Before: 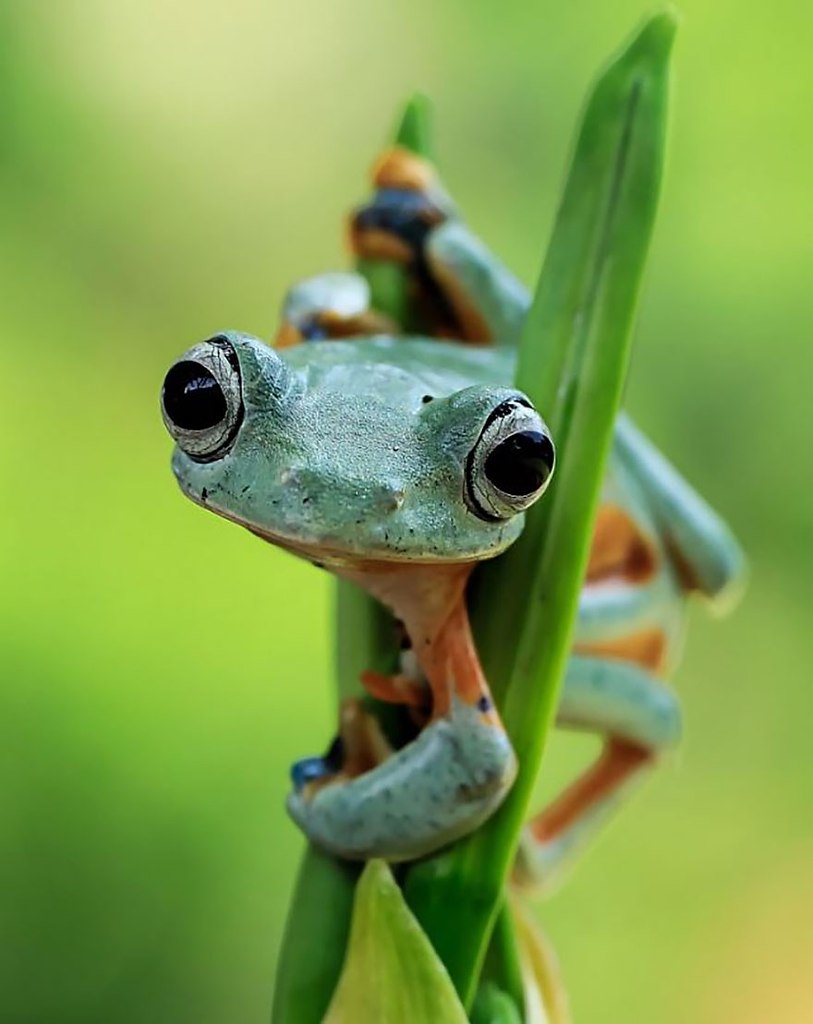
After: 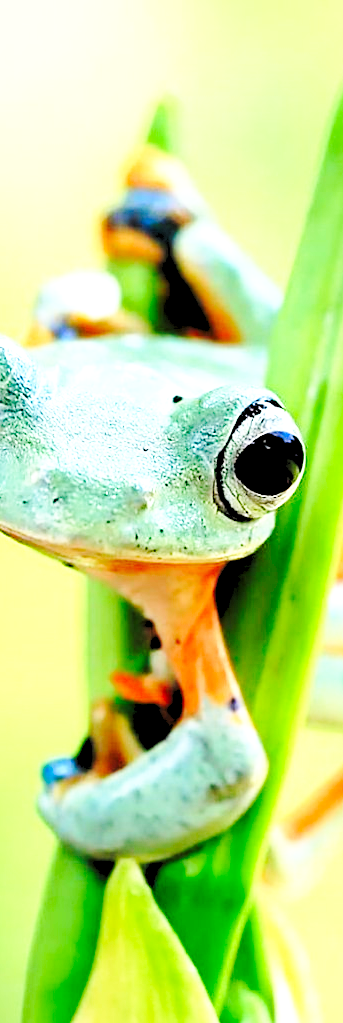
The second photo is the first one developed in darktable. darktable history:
exposure: exposure 0.657 EV, compensate highlight preservation false
levels: levels [0.072, 0.414, 0.976]
crop: left 30.83%, right 26.962%
base curve: curves: ch0 [(0, 0) (0.028, 0.03) (0.105, 0.232) (0.387, 0.748) (0.754, 0.968) (1, 1)], preserve colors none
